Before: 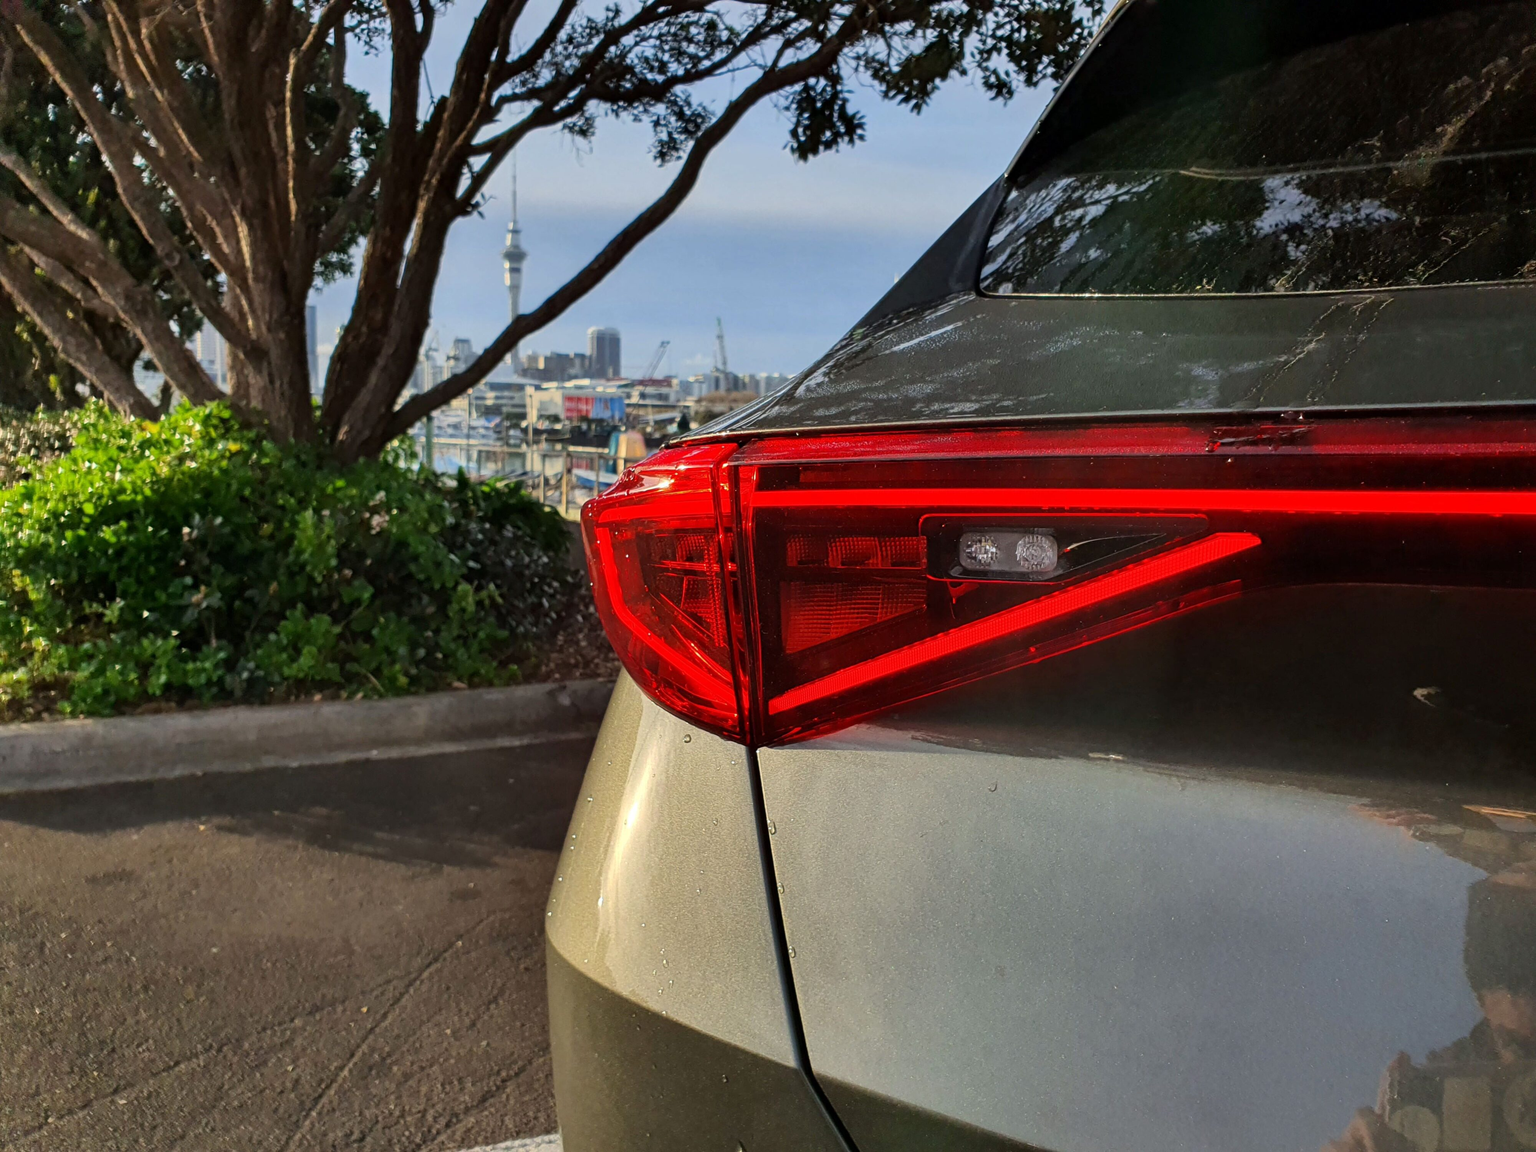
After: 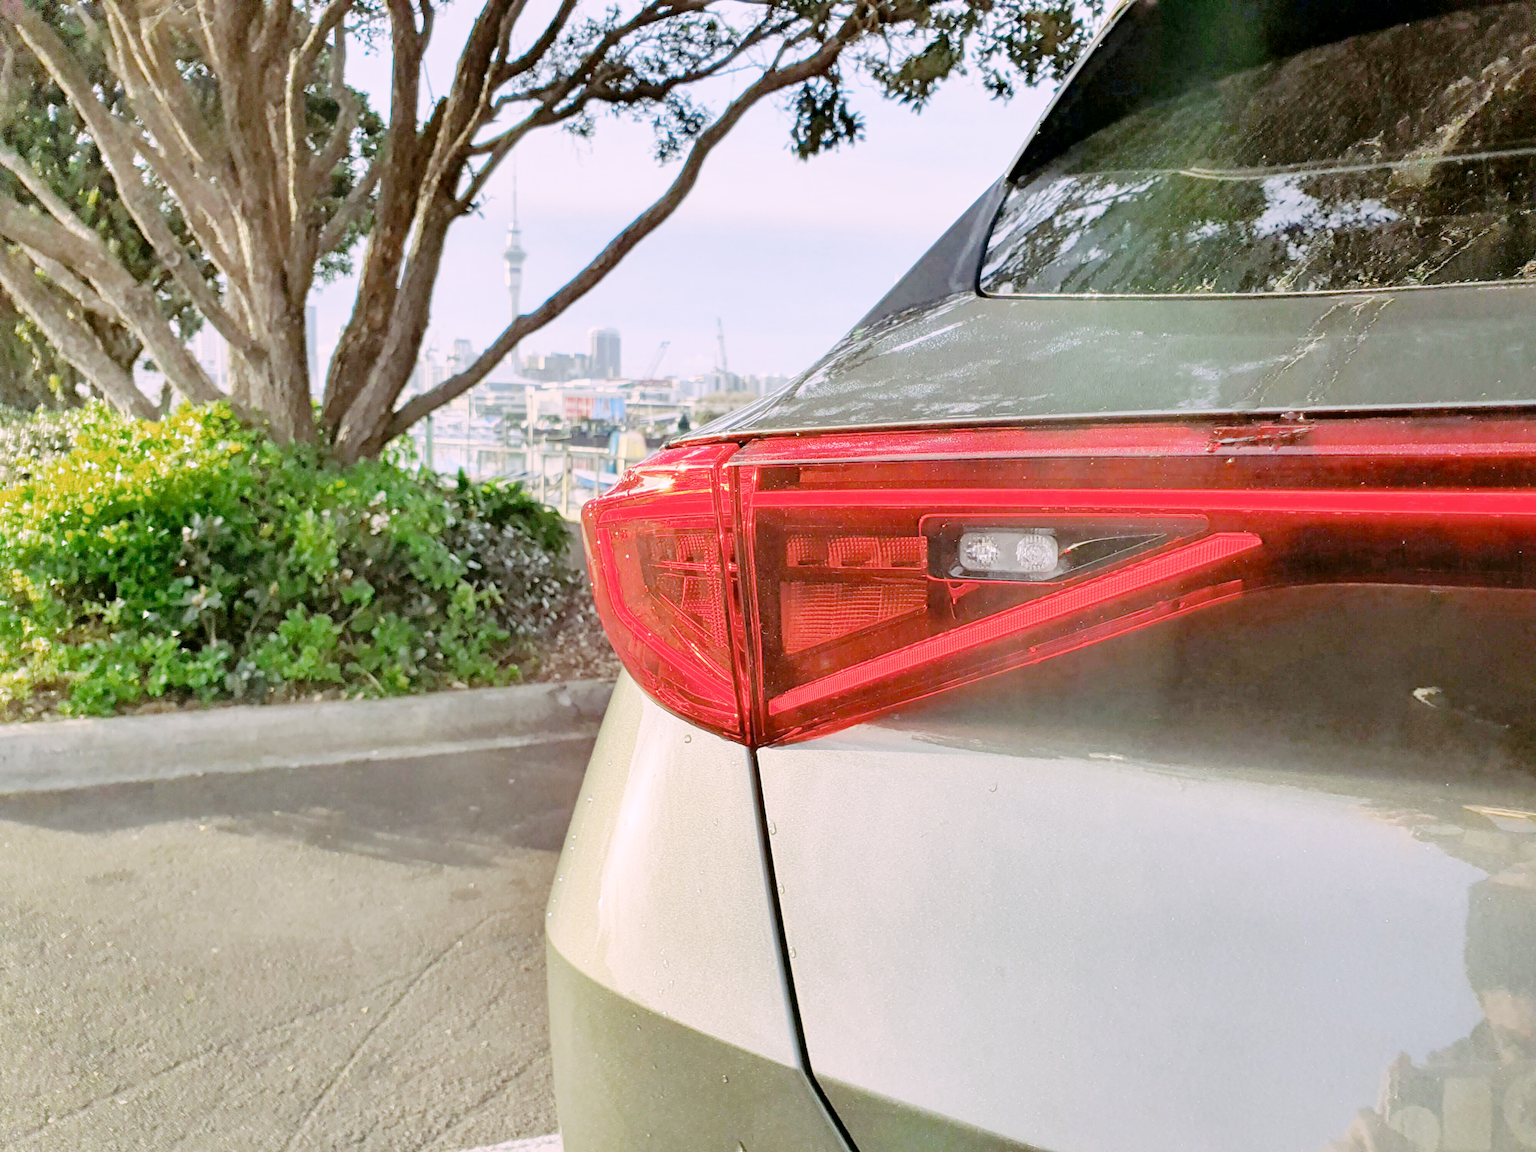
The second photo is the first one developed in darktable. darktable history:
tone curve: curves: ch0 [(0, 0) (0.003, 0) (0.011, 0.001) (0.025, 0.003) (0.044, 0.005) (0.069, 0.012) (0.1, 0.023) (0.136, 0.039) (0.177, 0.088) (0.224, 0.15) (0.277, 0.239) (0.335, 0.334) (0.399, 0.43) (0.468, 0.526) (0.543, 0.621) (0.623, 0.711) (0.709, 0.791) (0.801, 0.87) (0.898, 0.949) (1, 1)], preserve colors none
color look up table: target L [89.48, 84, 78.57, 68.9, 47.27, 66.58, 64.65, 62.14, 57.25, 51.07, 34.18, 36.81, 34.67, 25.28, 8.458, 200.46, 79.44, 86.71, 84.31, 68.4, 56.15, 56.91, 58.52, 41.64, 38.39, 39.68, 26.13, 88.81, 84.85, 79.62, 64.68, 72.51, 62.48, 54.57, 47.36, 52.84, 47.42, 48.93, 49.93, 41.2, 31.35, 20.7, 3.648, 79.36, 77.9, 71.42, 77.71, 67.83, 66.99], target a [6.765, -5.877, -43.92, -7.04, -37.34, -2.265, -44.63, -51.7, -18.31, -21.83, -24.66, -19.75, -24.84, -2.617, -11.06, 0, 5.15, 0.637, 10.19, 23, 55.44, 58.3, 41.75, 20.45, 6.143, 43.16, 25.43, 18.71, 23.86, 16.28, 54.39, 46.63, 66.8, 14.67, 4.683, 13.63, 36.73, 56.74, 62.21, 41.19, 27.33, 13.43, -3.891, -47.46, -41.31, -43.82, -6.478, -6.763, -19.65], target b [-3.824, 19.69, -4.088, 58.02, 35.59, 52.27, 17.44, 42.33, 34.86, 41.09, 23.9, 2.26, 24.35, 20.52, 11.3, 0, 59.28, 33.45, 18.73, 58.1, 30.91, 13.32, 19.28, 34.16, 3.686, 33.03, 25.58, -6.723, -26.59, -33.41, -21.03, -37.79, -45.29, -53.44, -30.92, -66.23, -9.329, -1.267, -59.21, -36.67, -63.22, -28.8, -7.59, -15.53, -38.24, -19.61, -33.48, -2.921, -48.65], num patches 49
